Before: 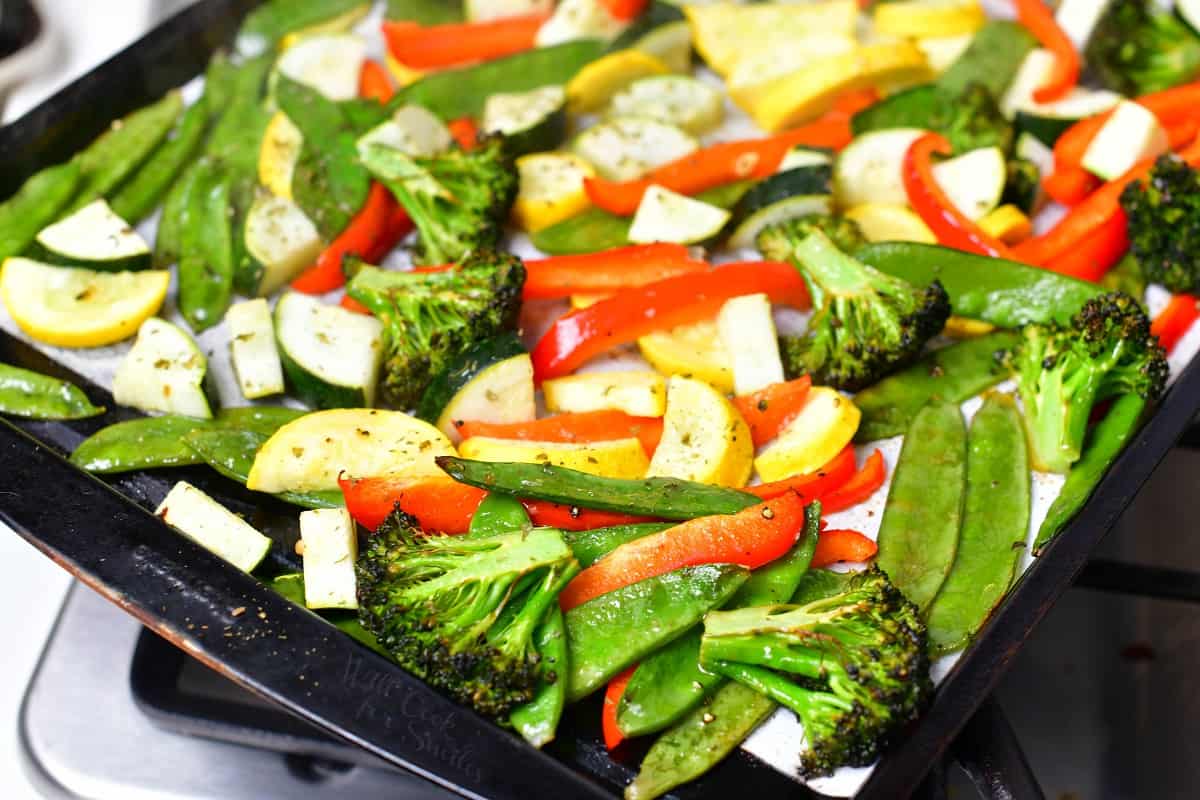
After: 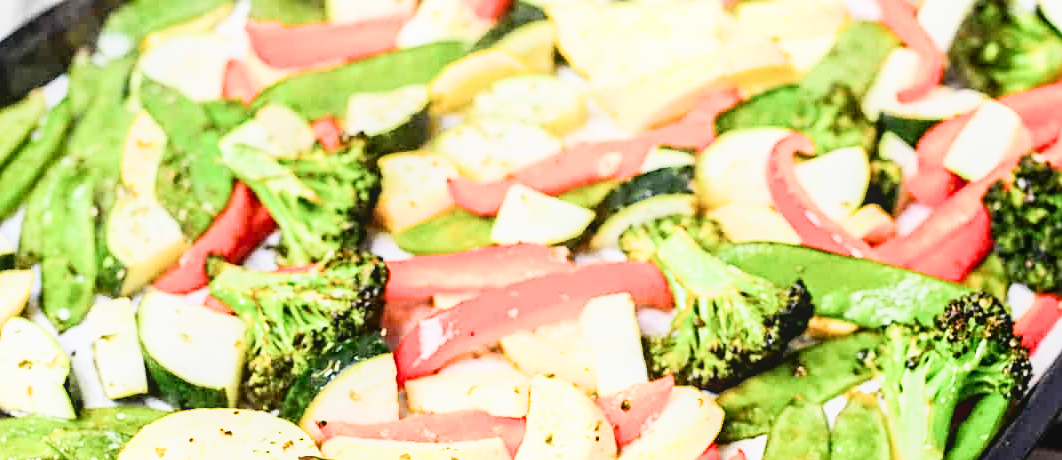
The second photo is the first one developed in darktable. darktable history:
contrast equalizer: y [[0.5, 0.5, 0.501, 0.63, 0.504, 0.5], [0.5 ×6], [0.5 ×6], [0 ×6], [0 ×6]]
sharpen: amount 0.576
shadows and highlights: shadows -60.99, white point adjustment -5.23, highlights 60.24
crop and rotate: left 11.455%, bottom 42.484%
exposure: black level correction 0, exposure 1.385 EV, compensate highlight preservation false
filmic rgb: black relative exposure -7.96 EV, white relative exposure 4.02 EV, hardness 4.18
local contrast: detail 109%
